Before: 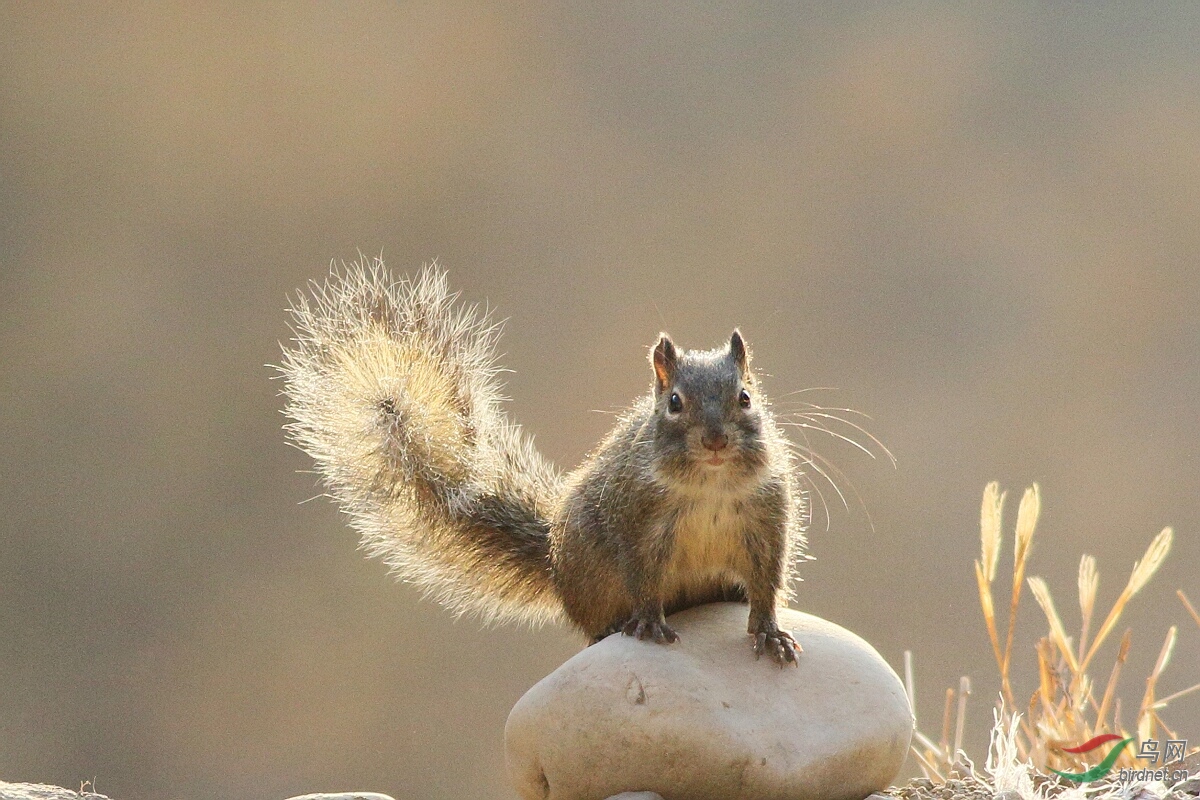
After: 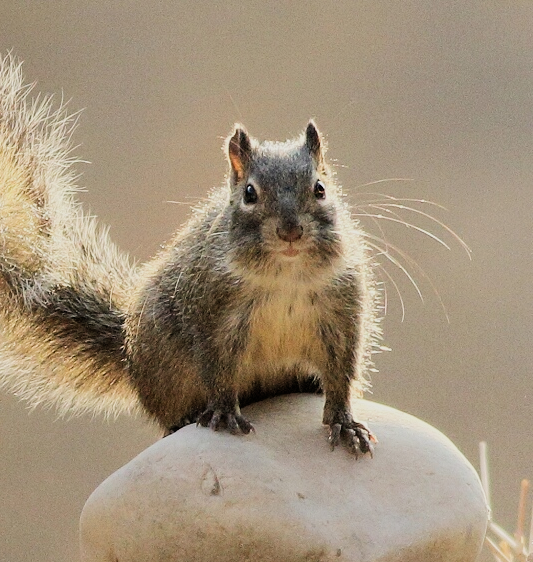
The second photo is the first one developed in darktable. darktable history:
crop: left 35.432%, top 26.233%, right 20.145%, bottom 3.432%
filmic rgb: black relative exposure -5 EV, hardness 2.88, contrast 1.3
